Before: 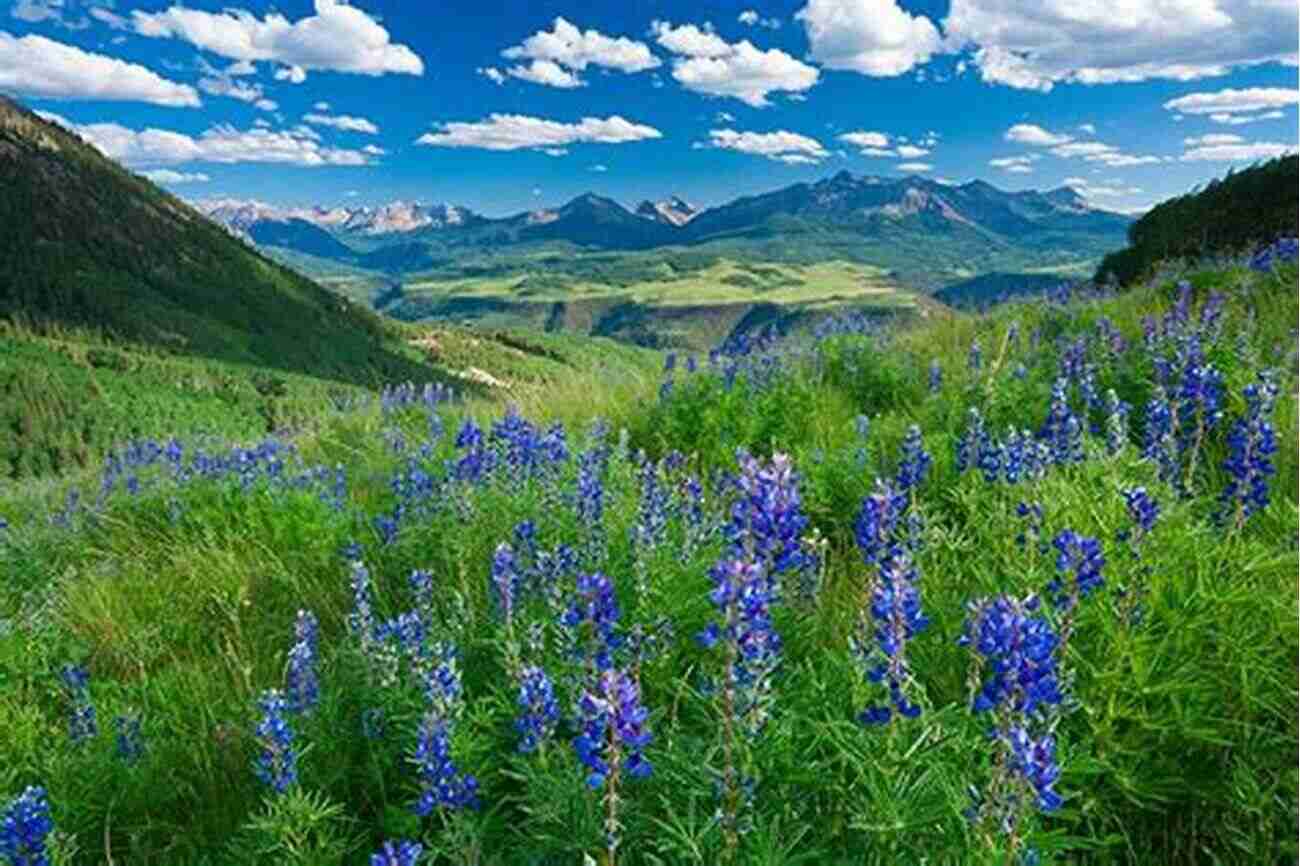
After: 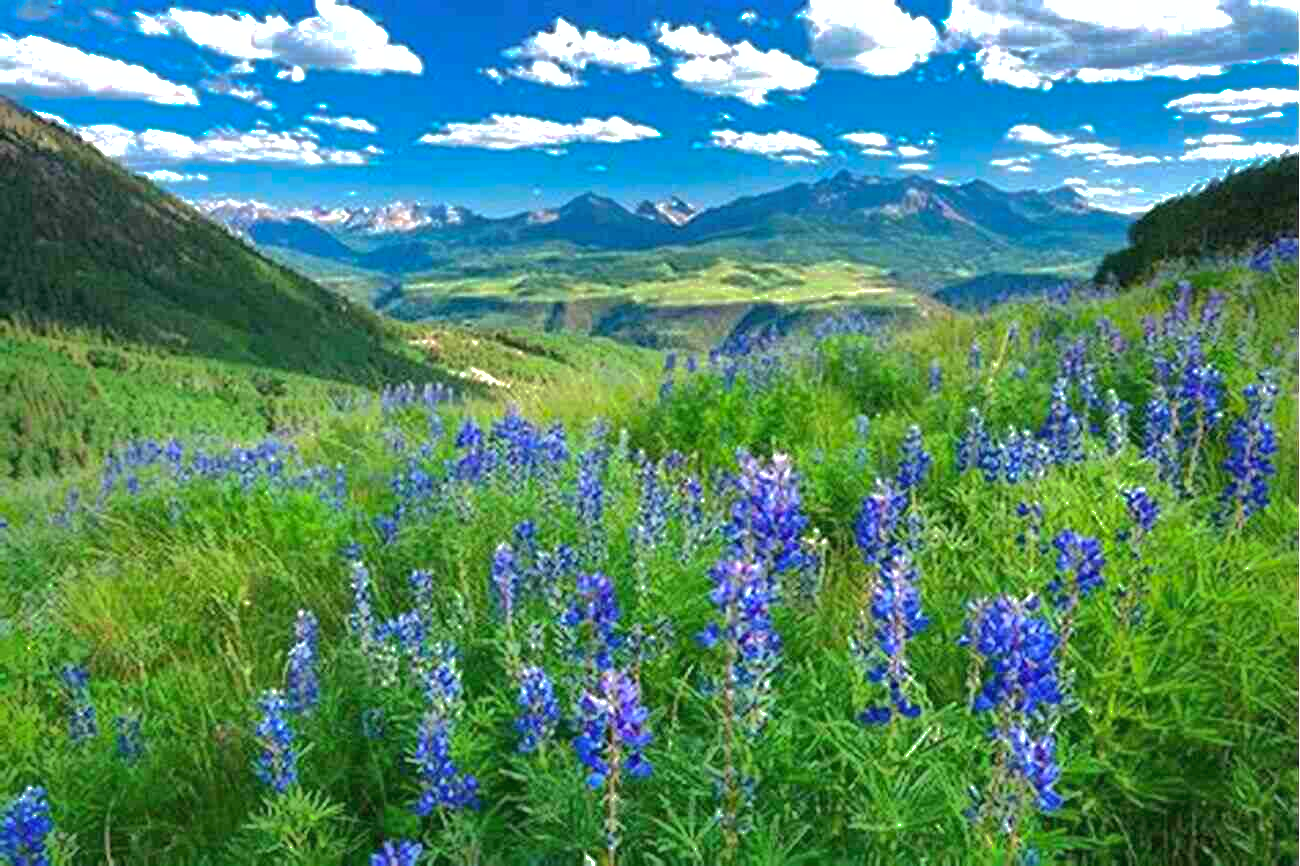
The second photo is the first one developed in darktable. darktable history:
exposure: black level correction 0, exposure 0.7 EV, compensate exposure bias true, compensate highlight preservation false
shadows and highlights: shadows 38.43, highlights -74.54
